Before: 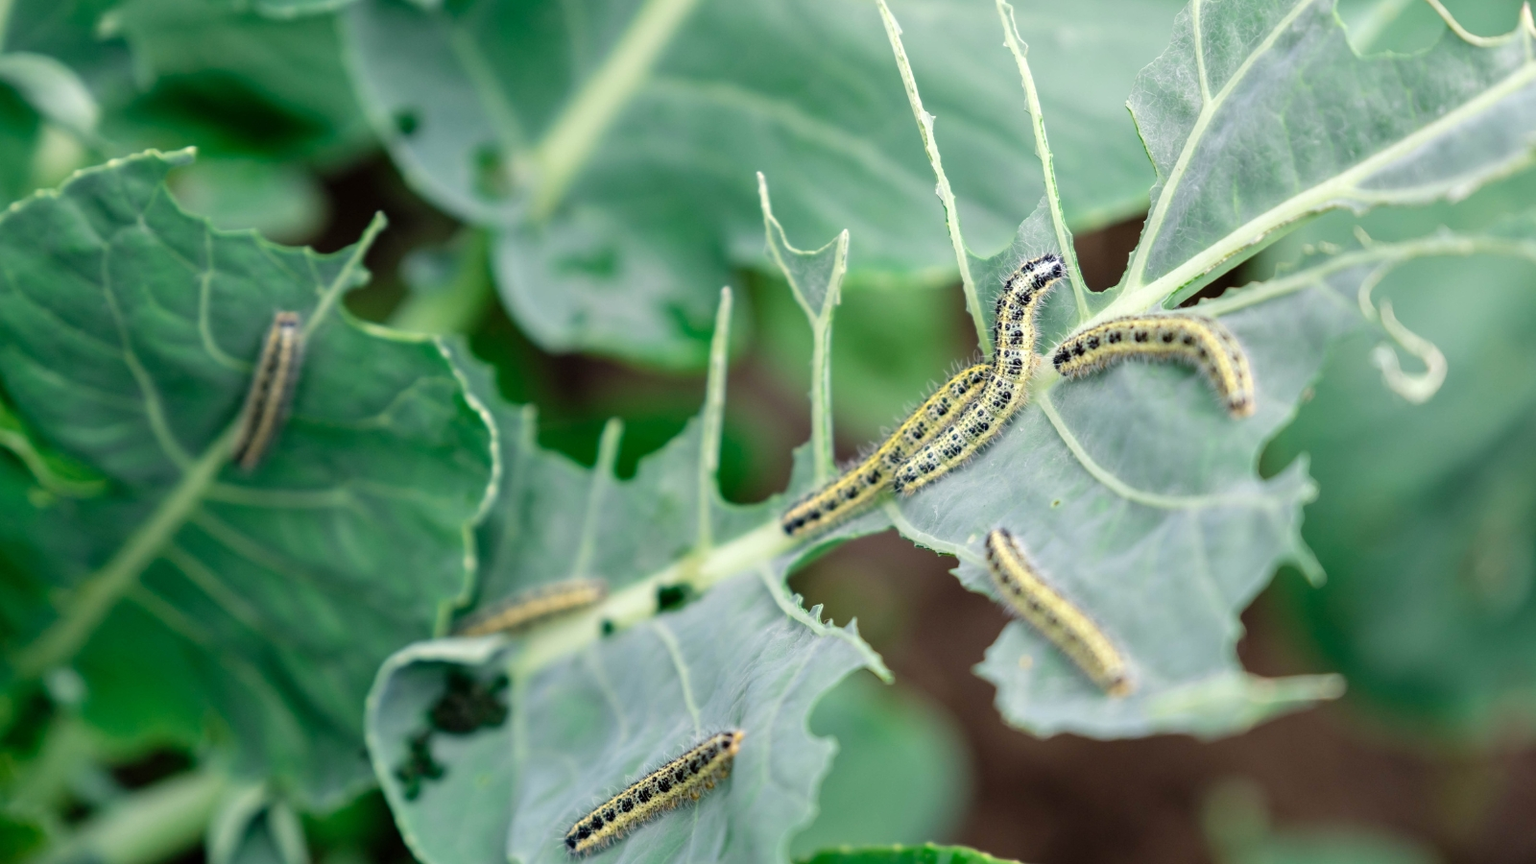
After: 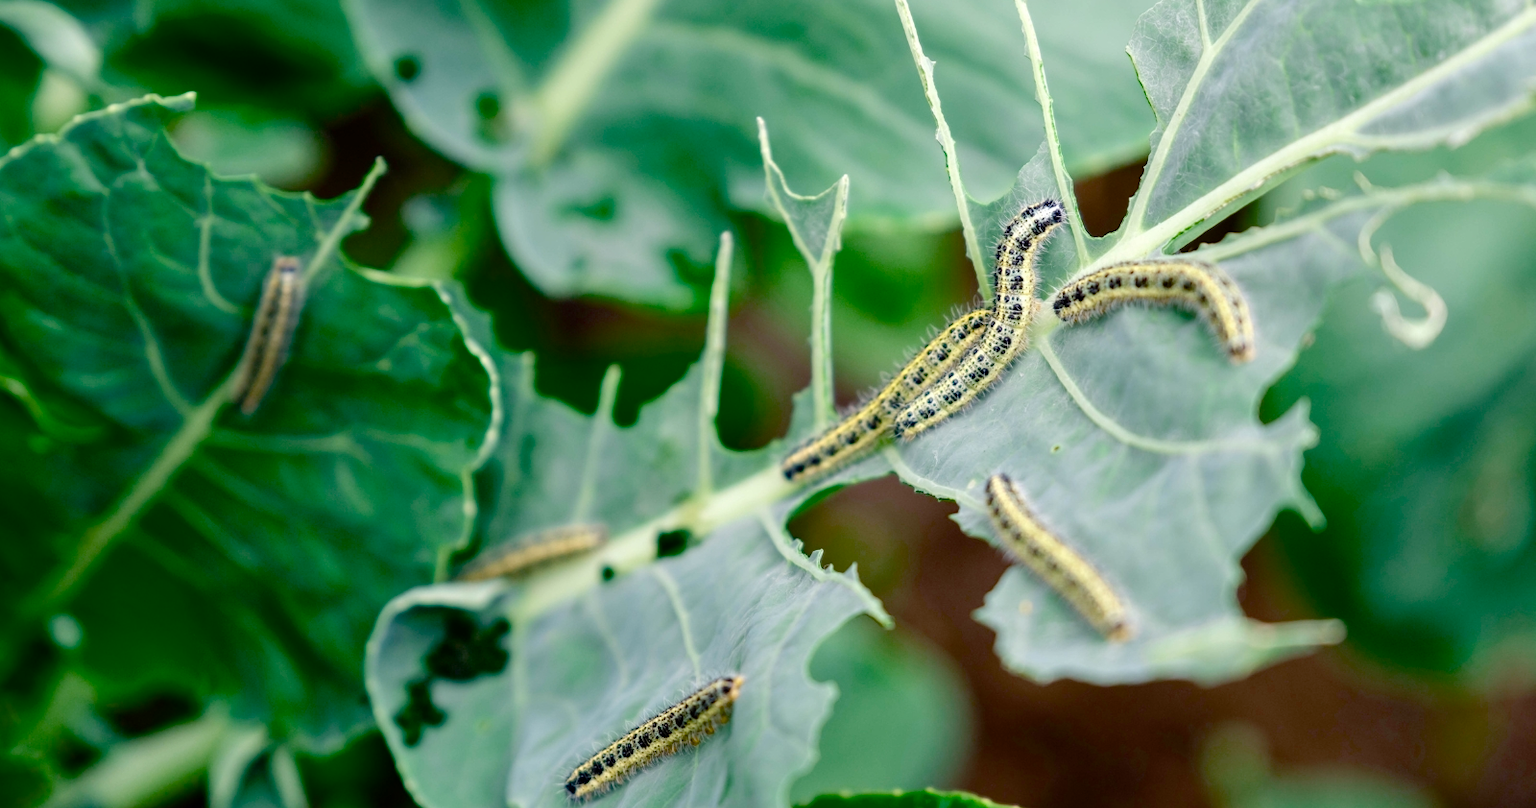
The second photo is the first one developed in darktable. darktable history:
color balance rgb: perceptual saturation grading › global saturation 20%, perceptual saturation grading › highlights -24.913%, perceptual saturation grading › shadows 49.359%, saturation formula JzAzBz (2021)
crop and rotate: top 6.342%
